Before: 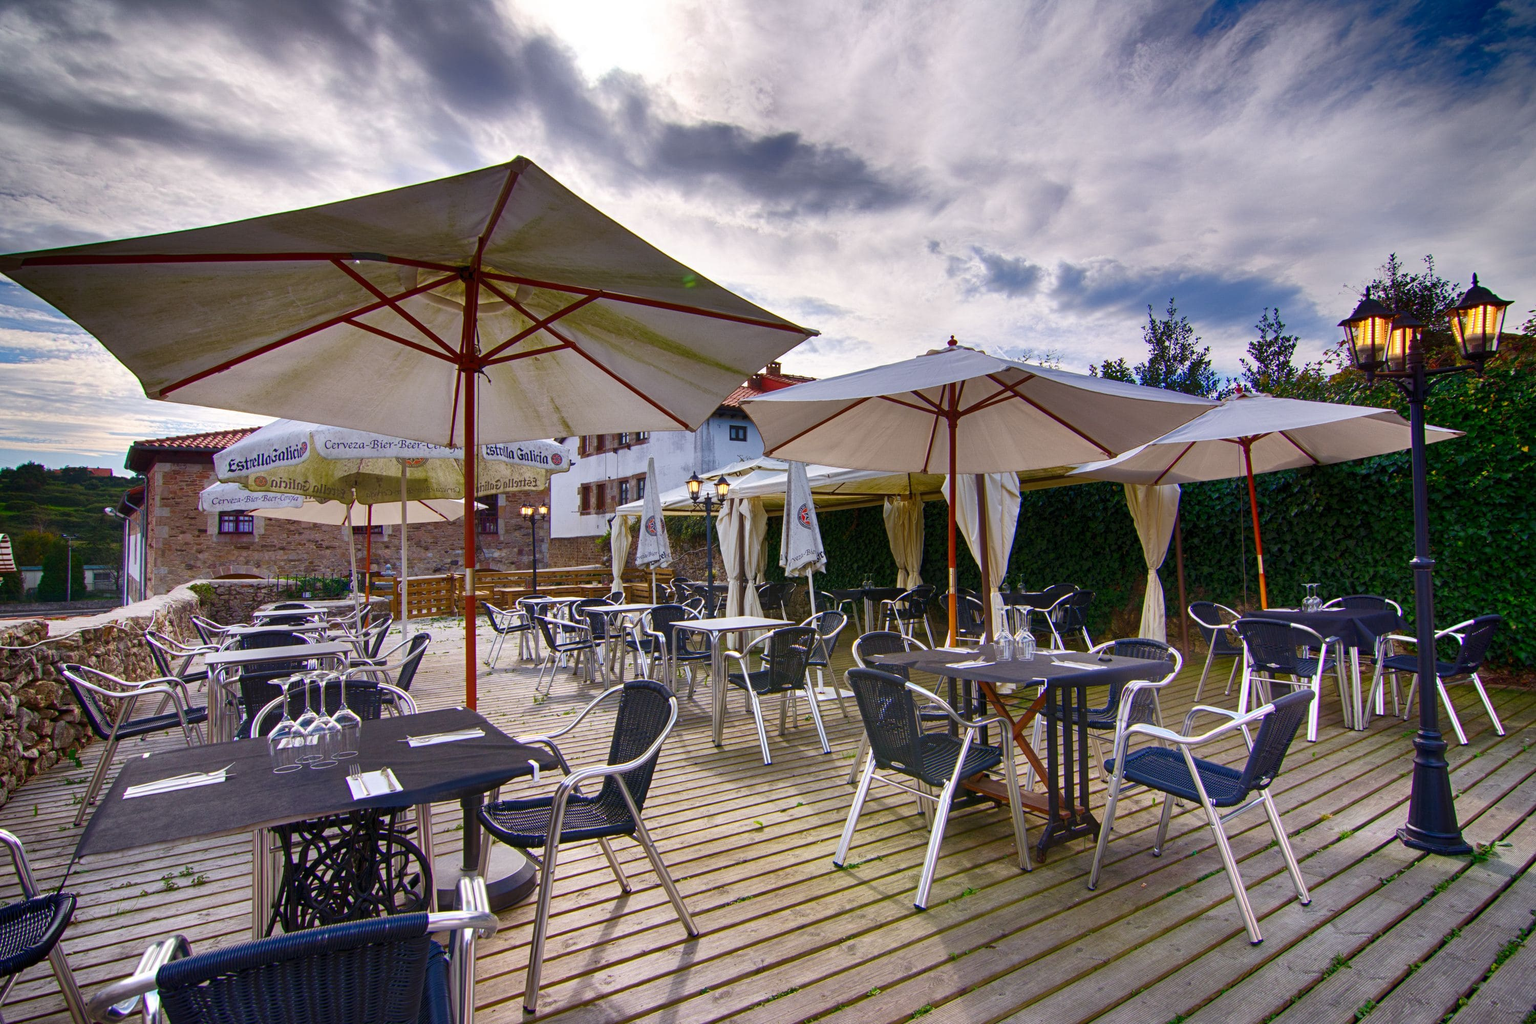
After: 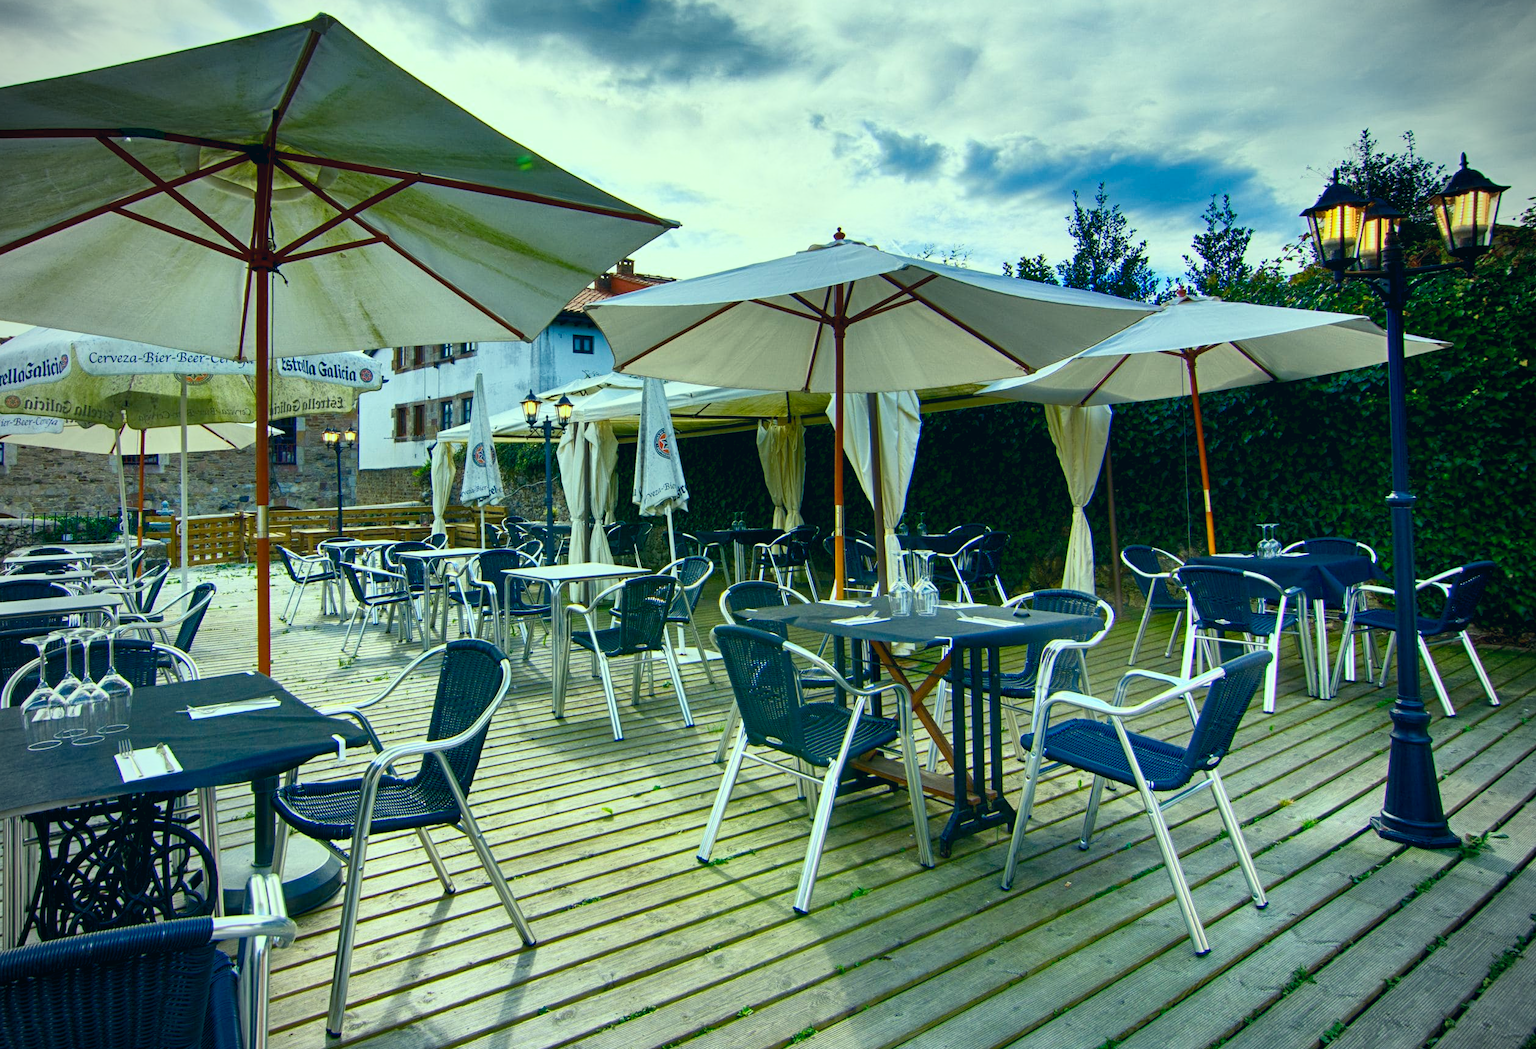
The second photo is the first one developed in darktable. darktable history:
color correction: highlights a* -20.08, highlights b* 9.8, shadows a* -20.4, shadows b* -10.76
crop: left 16.315%, top 14.246%
base curve: curves: ch0 [(0, 0) (0.557, 0.834) (1, 1)]
exposure: black level correction 0.006, exposure -0.226 EV, compensate highlight preservation false
vignetting: on, module defaults
sharpen: radius 2.883, amount 0.868, threshold 47.523
